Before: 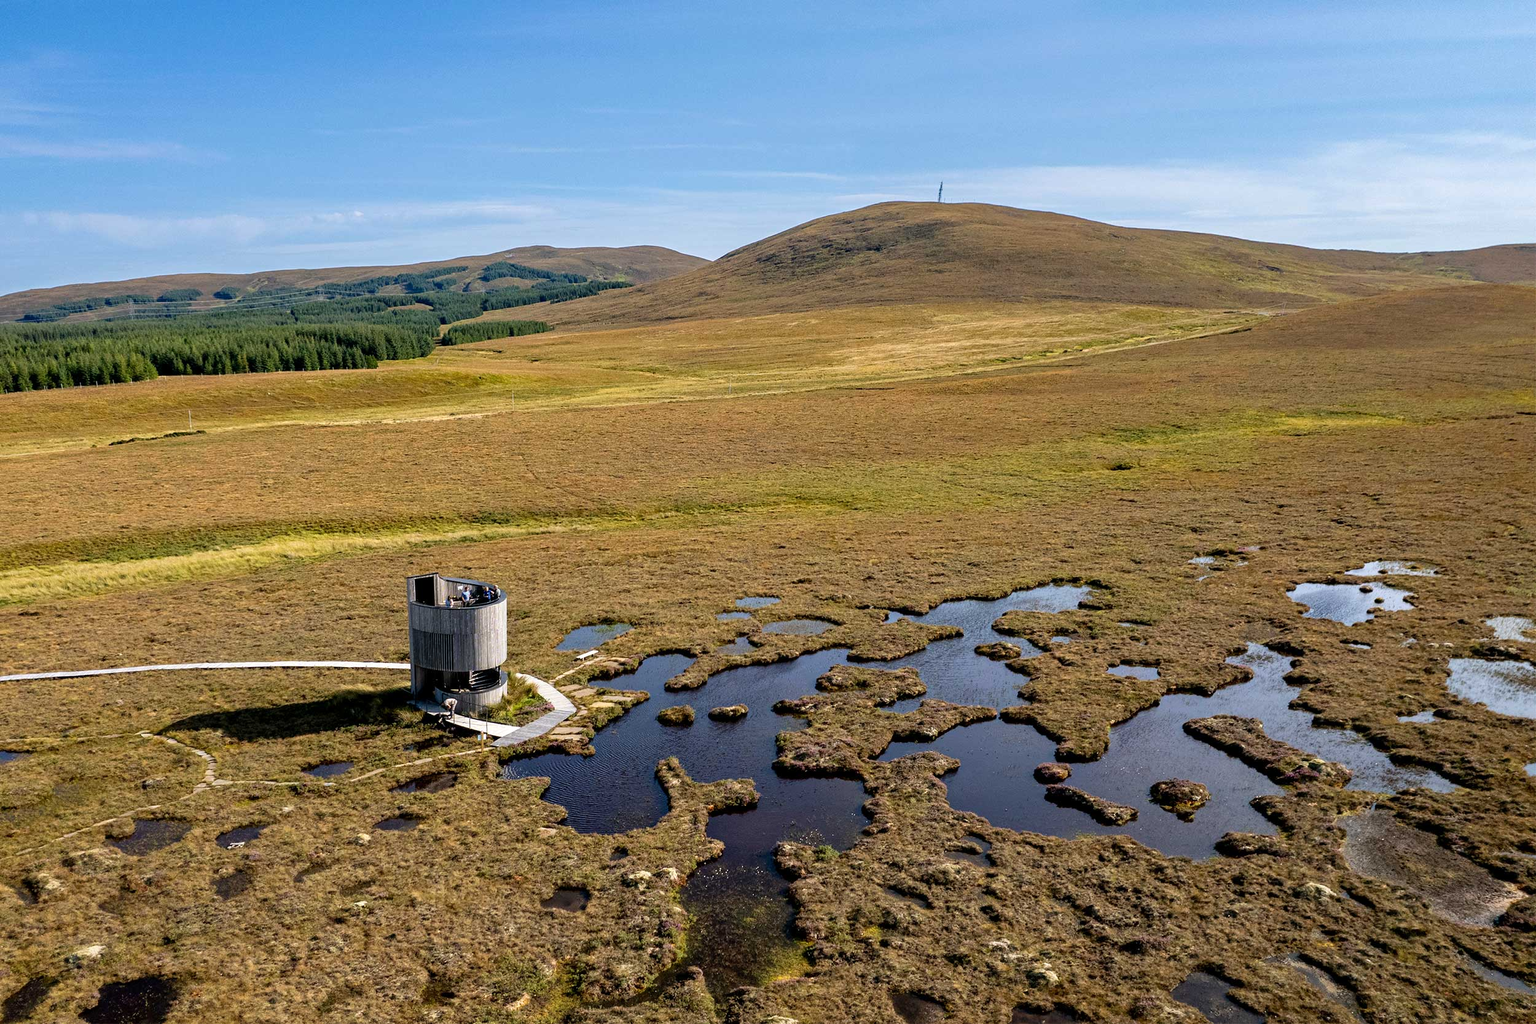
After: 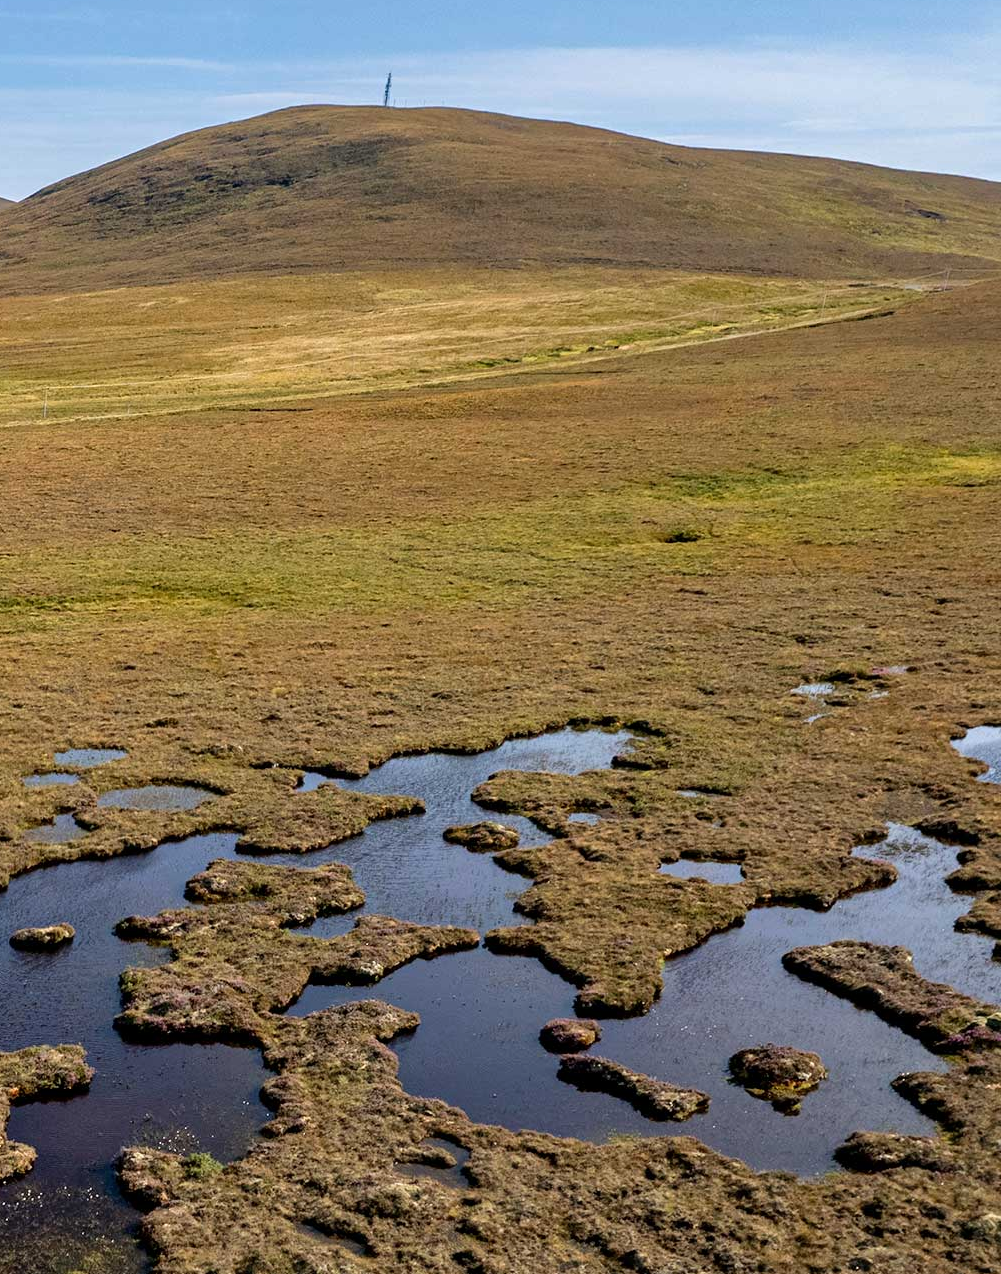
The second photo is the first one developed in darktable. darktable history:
shadows and highlights: shadows 37.27, highlights -28.18, soften with gaussian
crop: left 45.721%, top 13.393%, right 14.118%, bottom 10.01%
